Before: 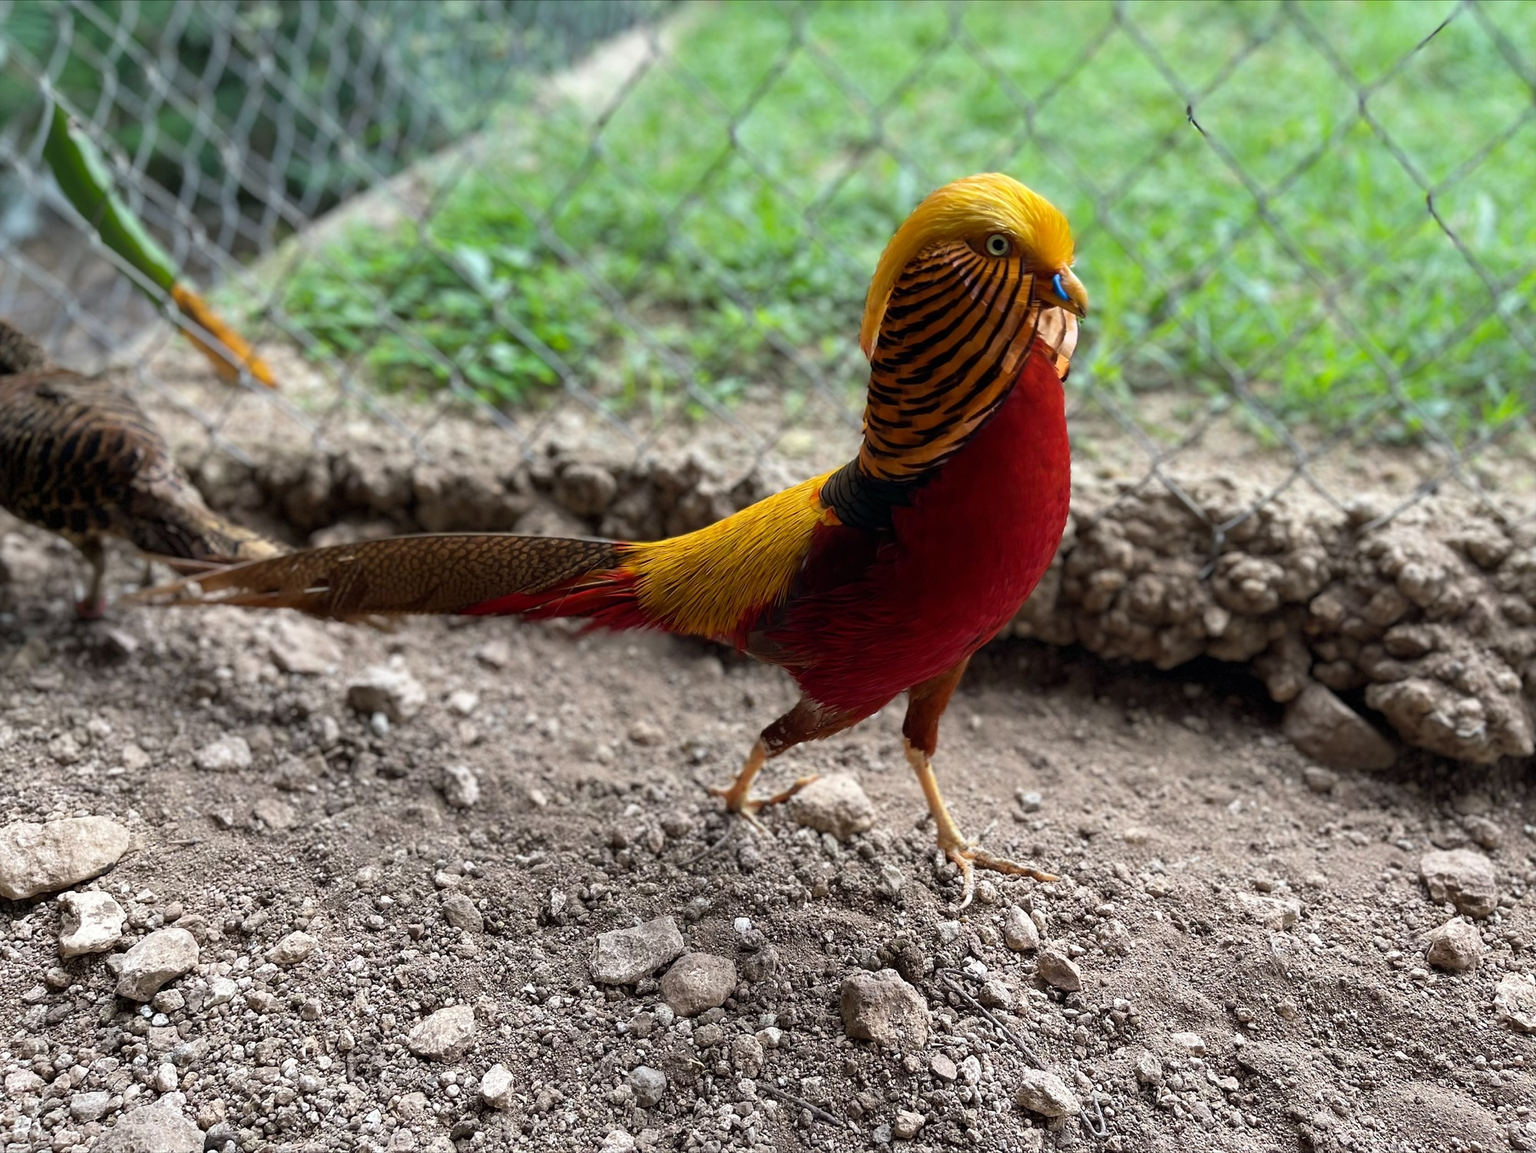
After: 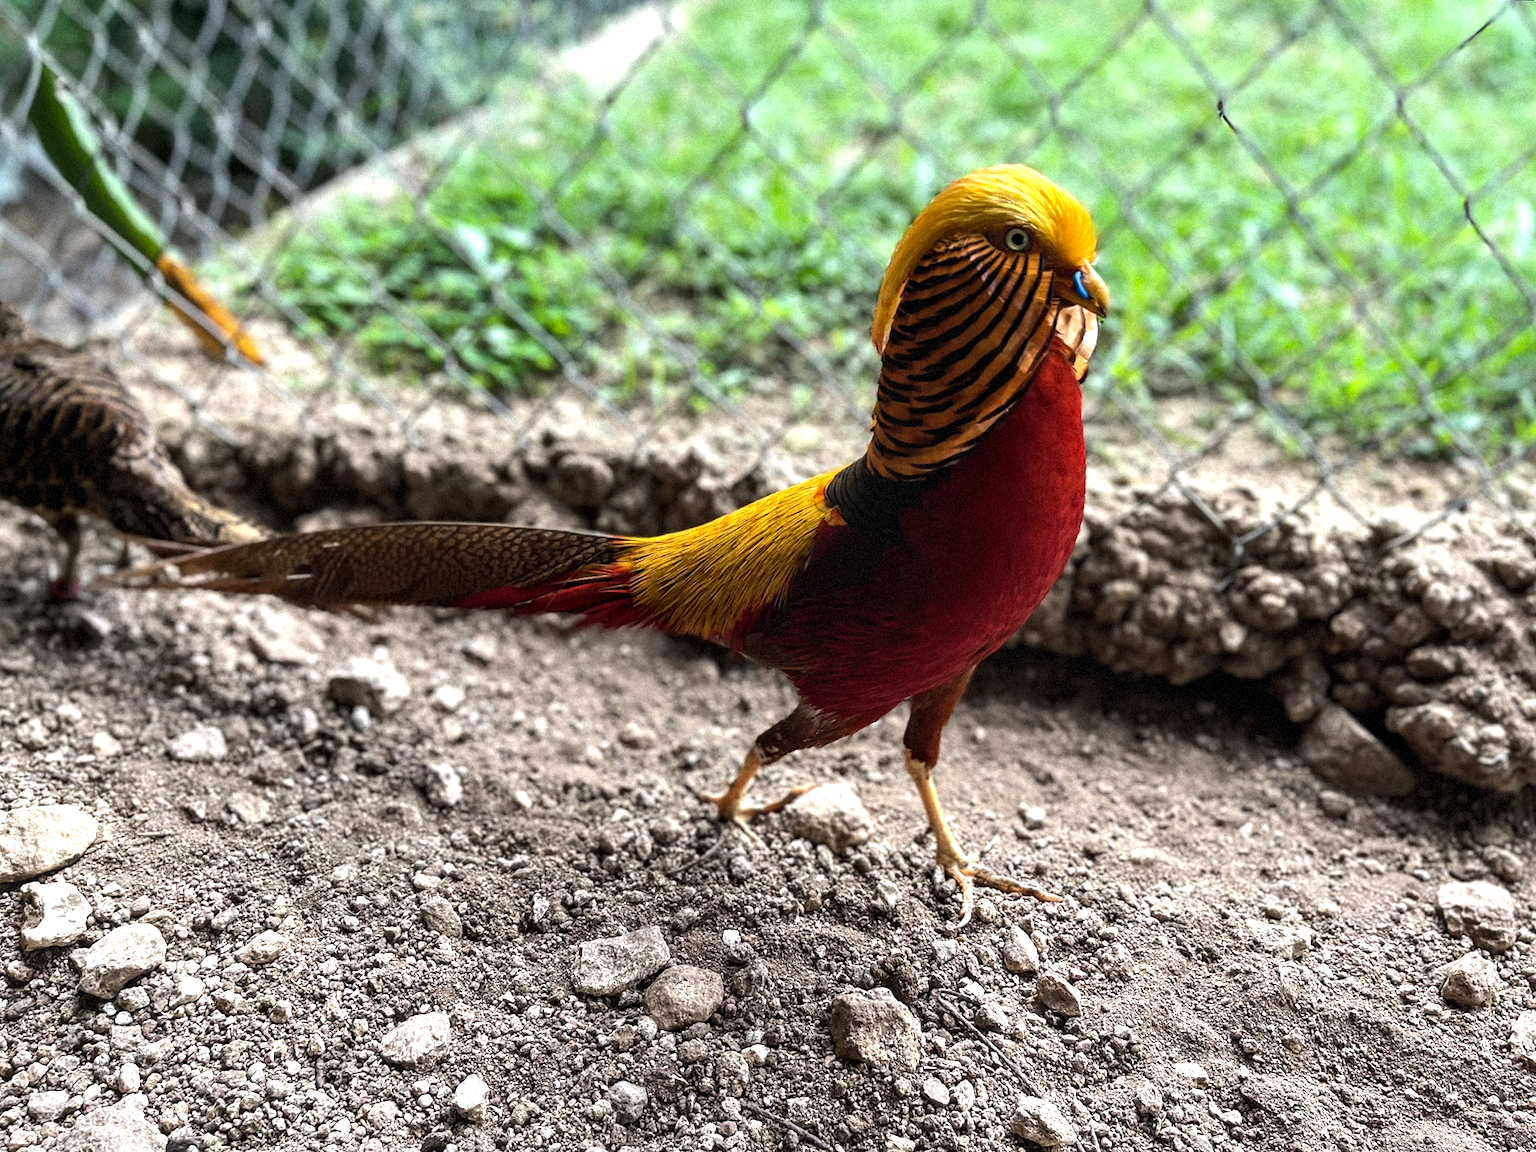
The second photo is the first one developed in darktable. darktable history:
crop and rotate: angle -1.69°
local contrast: on, module defaults
grain: mid-tones bias 0%
tone equalizer: -8 EV -0.75 EV, -7 EV -0.7 EV, -6 EV -0.6 EV, -5 EV -0.4 EV, -3 EV 0.4 EV, -2 EV 0.6 EV, -1 EV 0.7 EV, +0 EV 0.75 EV, edges refinement/feathering 500, mask exposure compensation -1.57 EV, preserve details no
